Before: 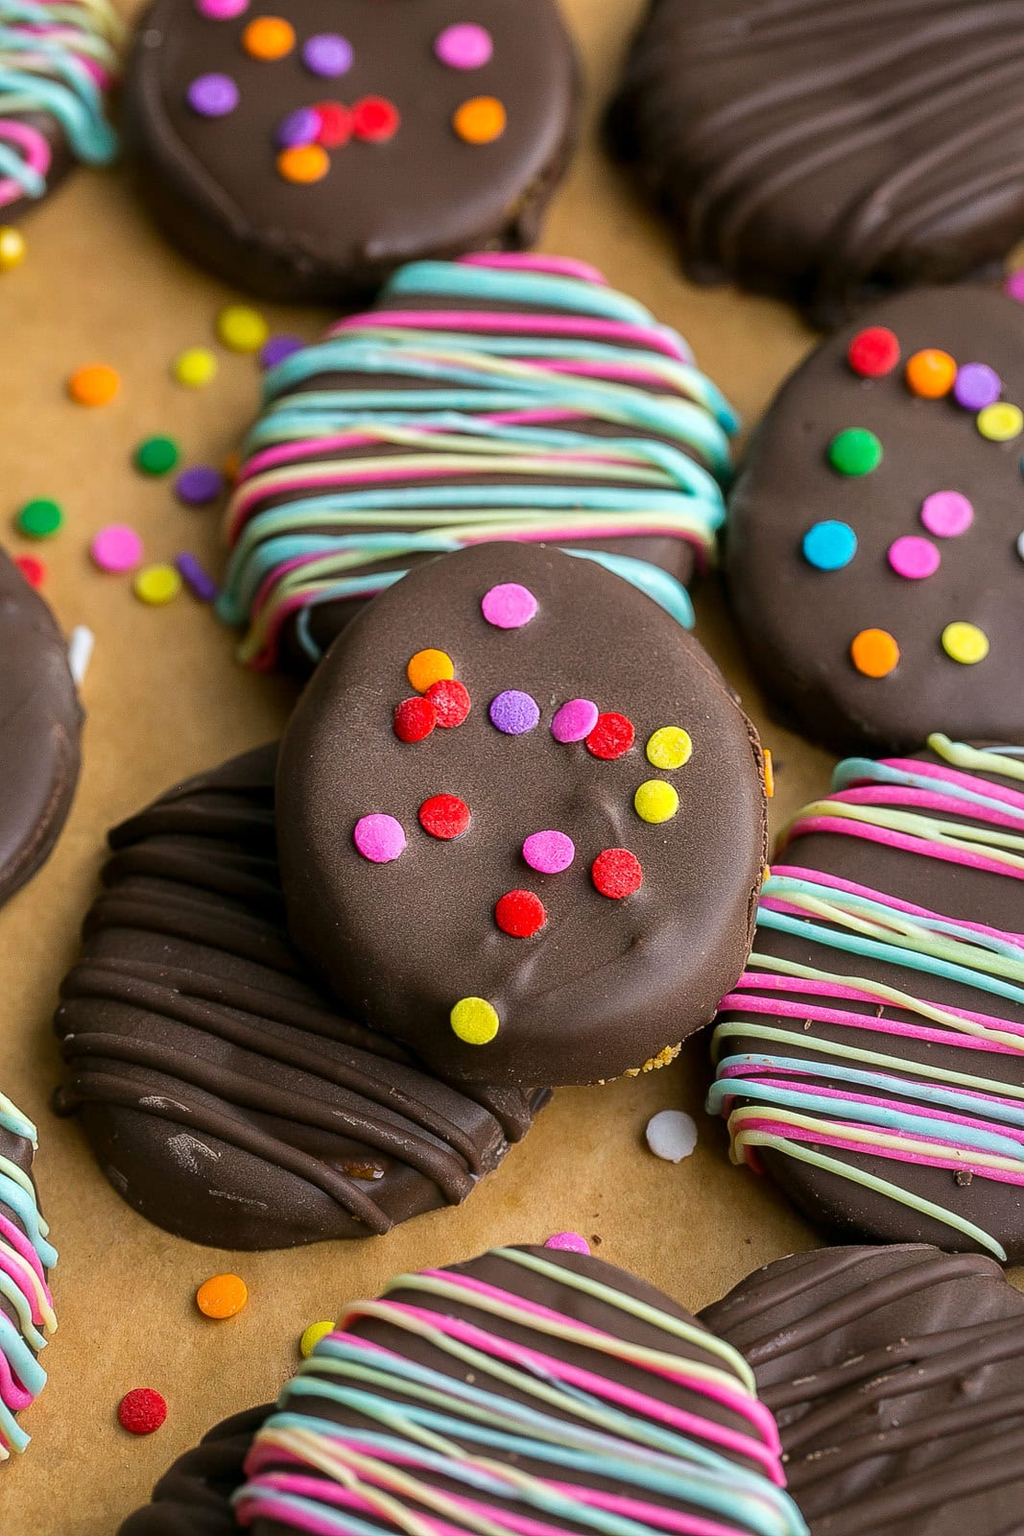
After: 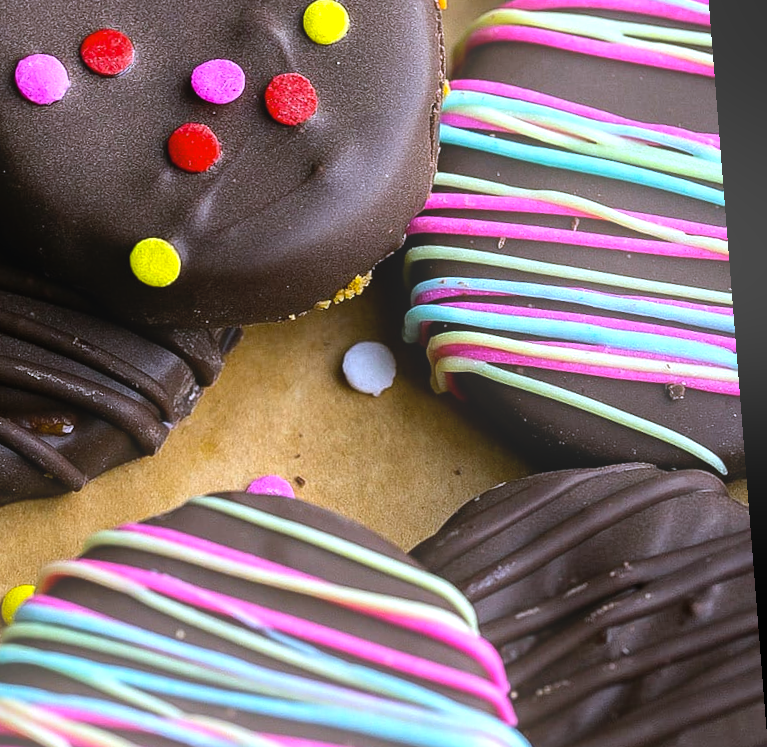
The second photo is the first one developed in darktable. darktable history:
rotate and perspective: rotation -4.2°, shear 0.006, automatic cropping off
bloom: on, module defaults
color balance rgb: shadows lift › luminance -10%, power › luminance -9%, linear chroma grading › global chroma 10%, global vibrance 10%, contrast 15%, saturation formula JzAzBz (2021)
exposure: exposure 0.127 EV, compensate highlight preservation false
white balance: red 0.948, green 1.02, blue 1.176
crop and rotate: left 35.509%, top 50.238%, bottom 4.934%
